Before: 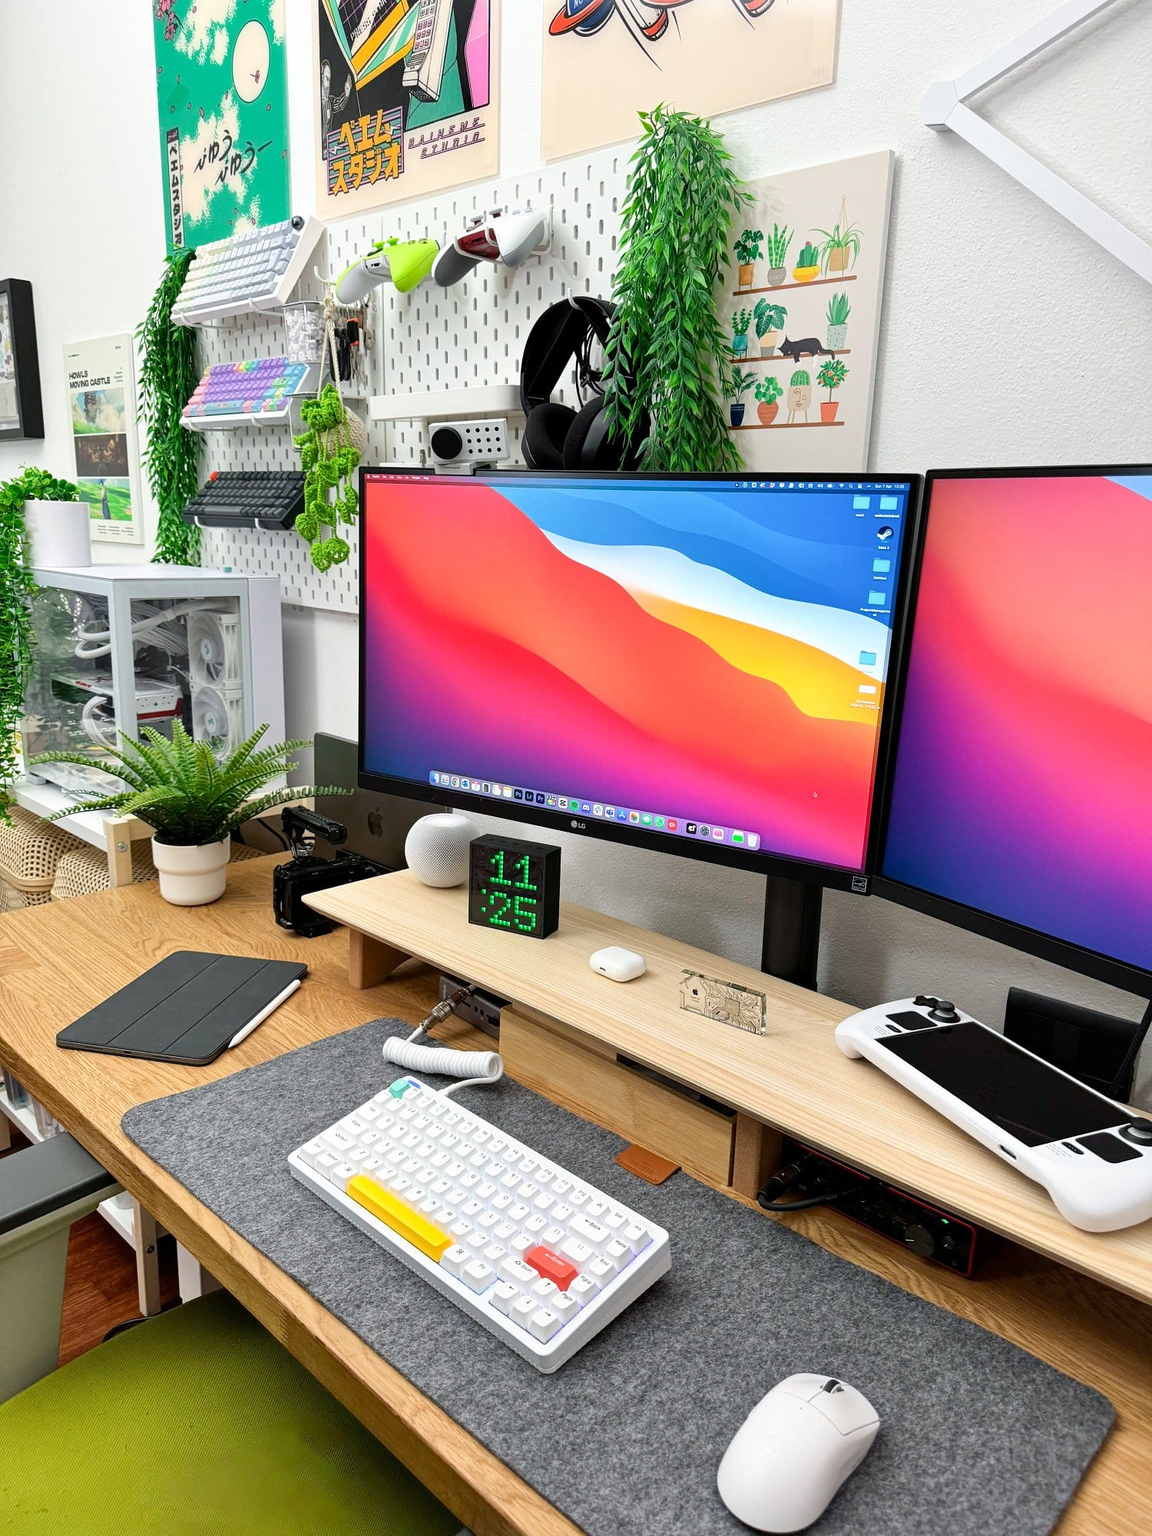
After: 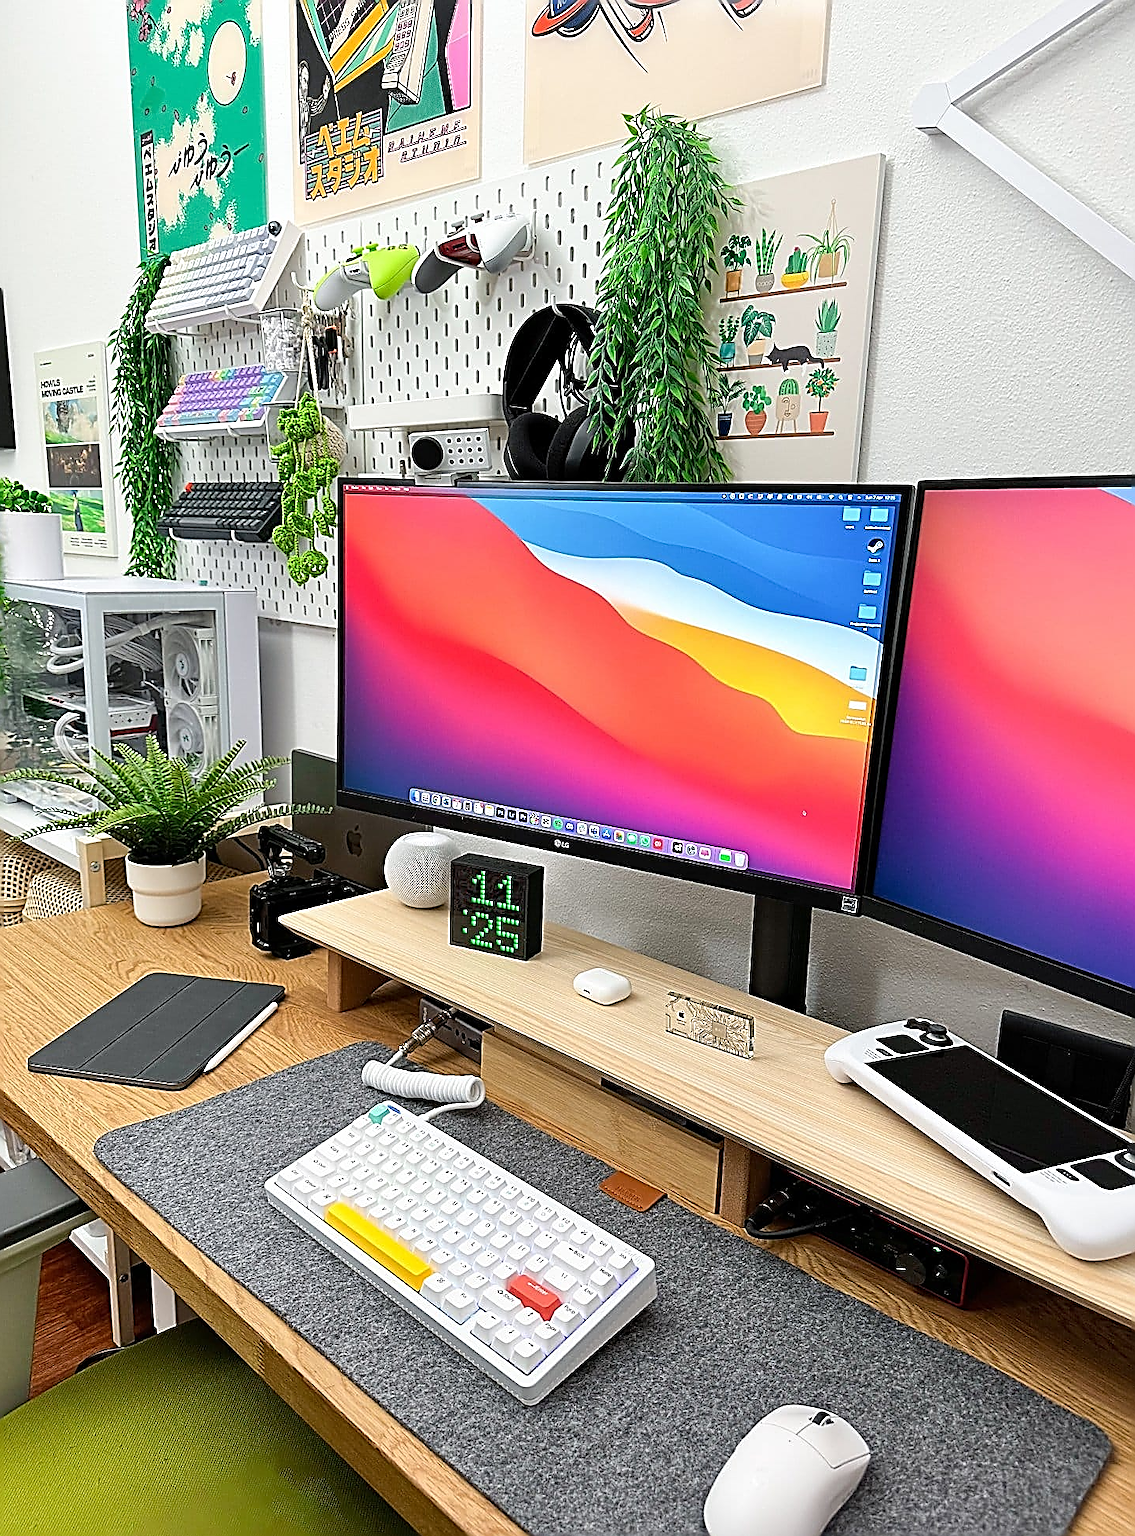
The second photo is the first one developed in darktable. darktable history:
crop and rotate: left 2.536%, right 1.107%, bottom 2.246%
rgb levels: preserve colors max RGB
sharpen: amount 1.861
